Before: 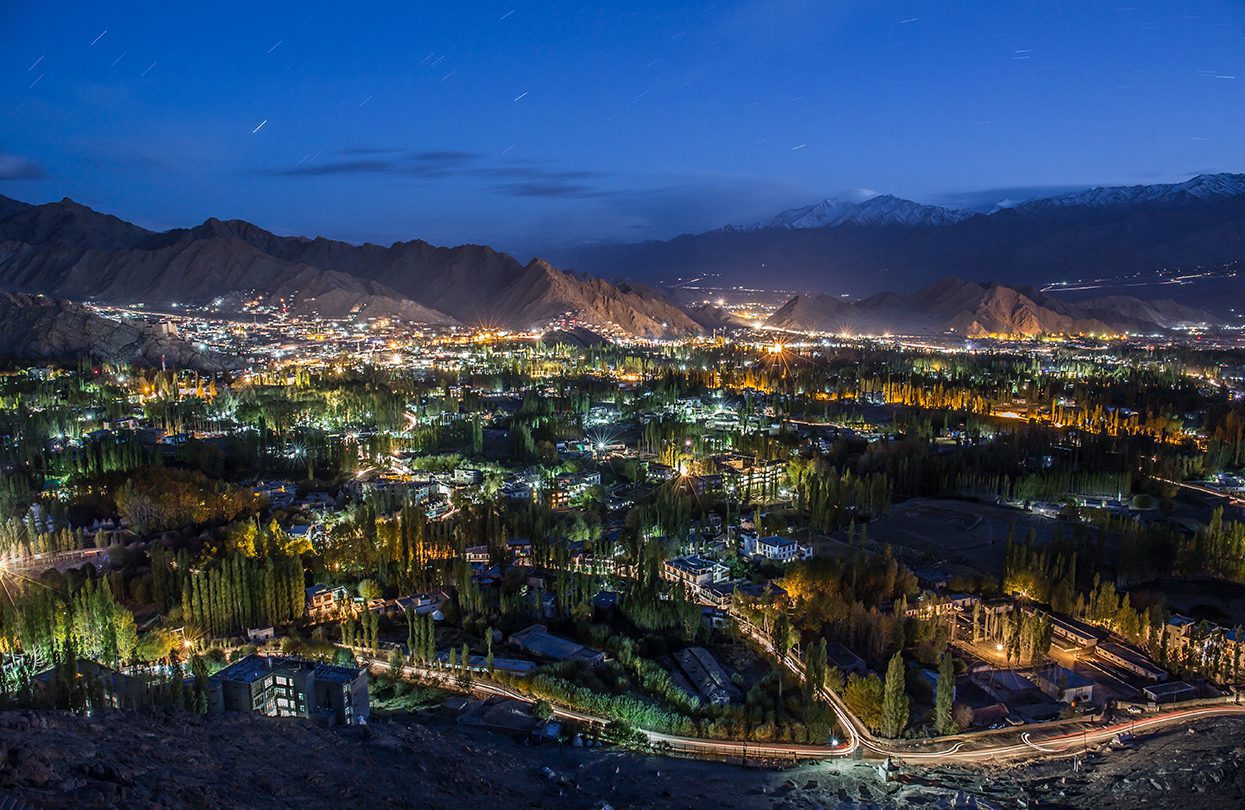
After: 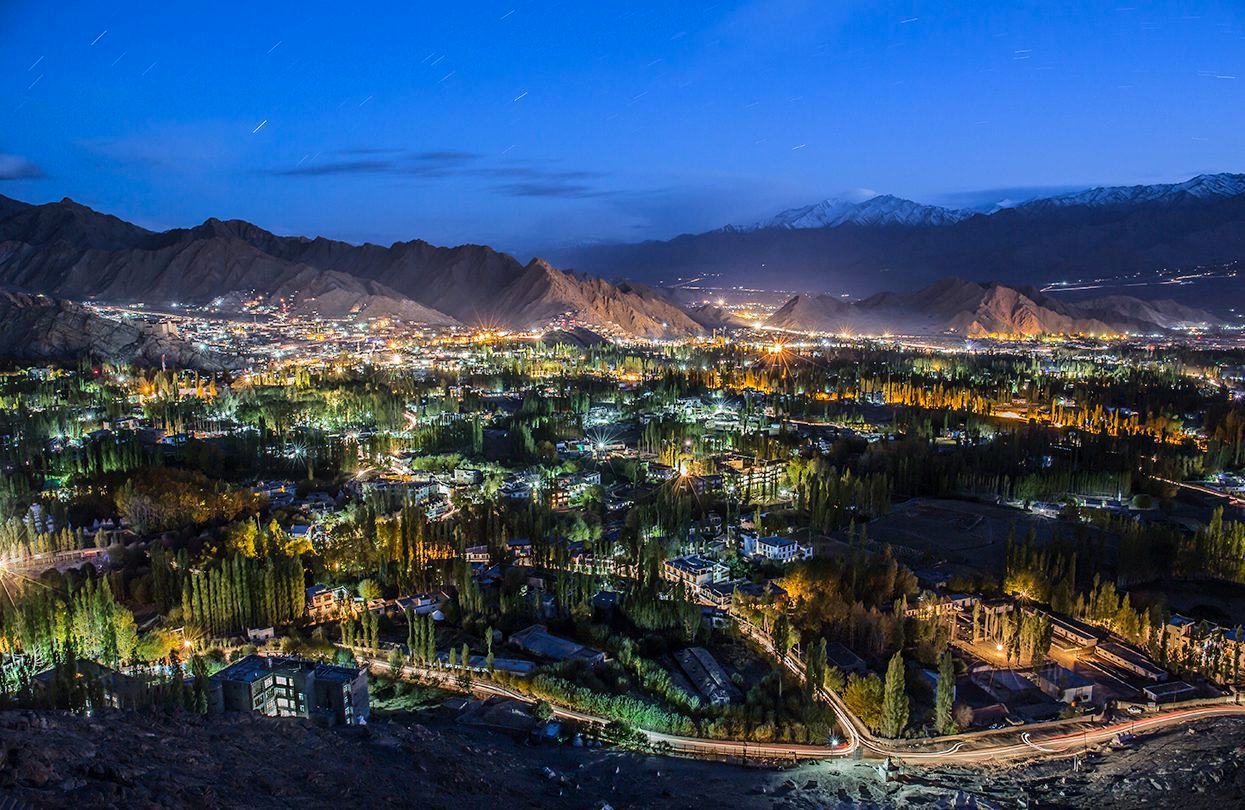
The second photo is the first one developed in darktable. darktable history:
tone curve: curves: ch0 [(0, 0) (0.003, 0.004) (0.011, 0.01) (0.025, 0.025) (0.044, 0.042) (0.069, 0.064) (0.1, 0.093) (0.136, 0.13) (0.177, 0.182) (0.224, 0.241) (0.277, 0.322) (0.335, 0.409) (0.399, 0.482) (0.468, 0.551) (0.543, 0.606) (0.623, 0.672) (0.709, 0.73) (0.801, 0.81) (0.898, 0.885) (1, 1)], color space Lab, linked channels, preserve colors none
